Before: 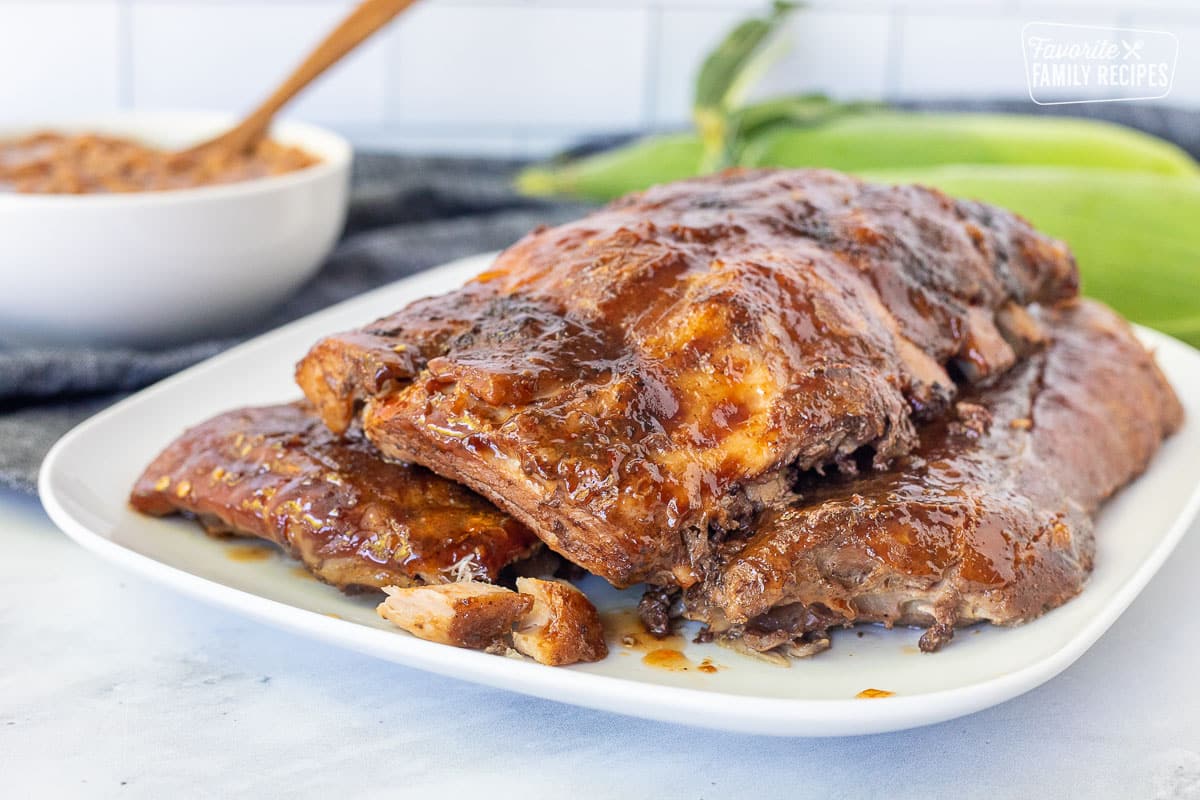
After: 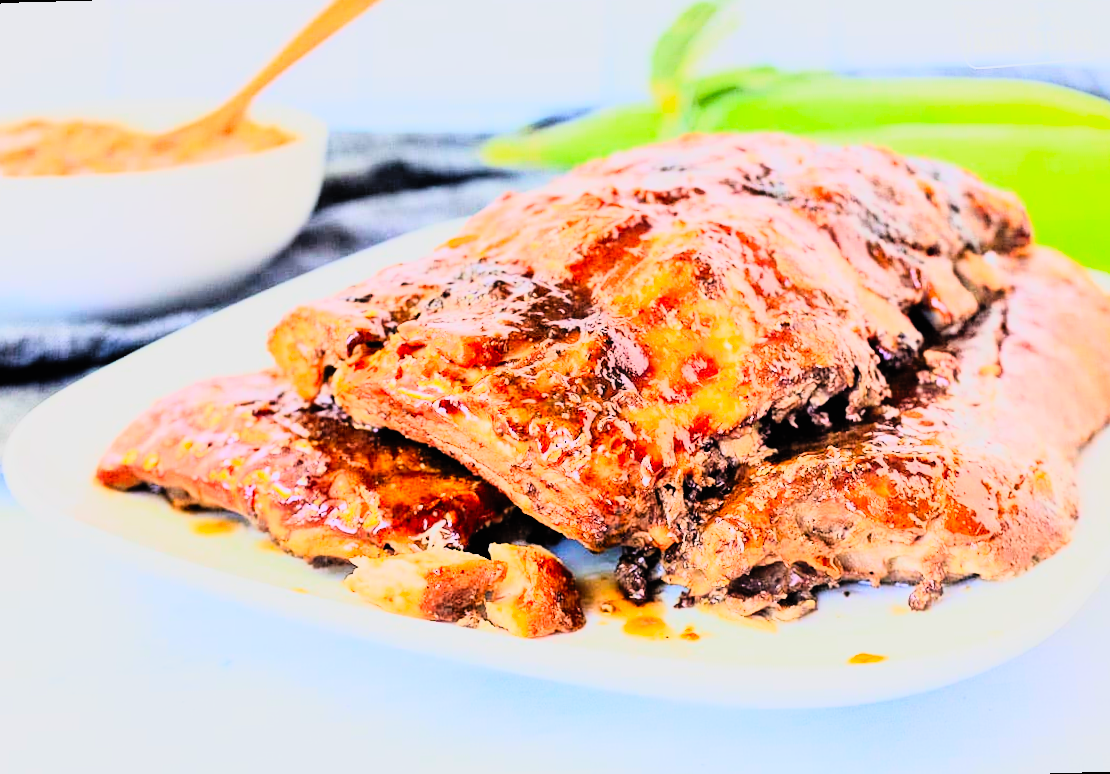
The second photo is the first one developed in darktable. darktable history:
contrast brightness saturation: contrast 0.2, brightness 0.2, saturation 0.8
filmic rgb: black relative exposure -7.65 EV, white relative exposure 4.56 EV, hardness 3.61
rgb curve: curves: ch0 [(0, 0) (0.21, 0.15) (0.24, 0.21) (0.5, 0.75) (0.75, 0.96) (0.89, 0.99) (1, 1)]; ch1 [(0, 0.02) (0.21, 0.13) (0.25, 0.2) (0.5, 0.67) (0.75, 0.9) (0.89, 0.97) (1, 1)]; ch2 [(0, 0.02) (0.21, 0.13) (0.25, 0.2) (0.5, 0.67) (0.75, 0.9) (0.89, 0.97) (1, 1)], compensate middle gray true
rotate and perspective: rotation -1.68°, lens shift (vertical) -0.146, crop left 0.049, crop right 0.912, crop top 0.032, crop bottom 0.96
